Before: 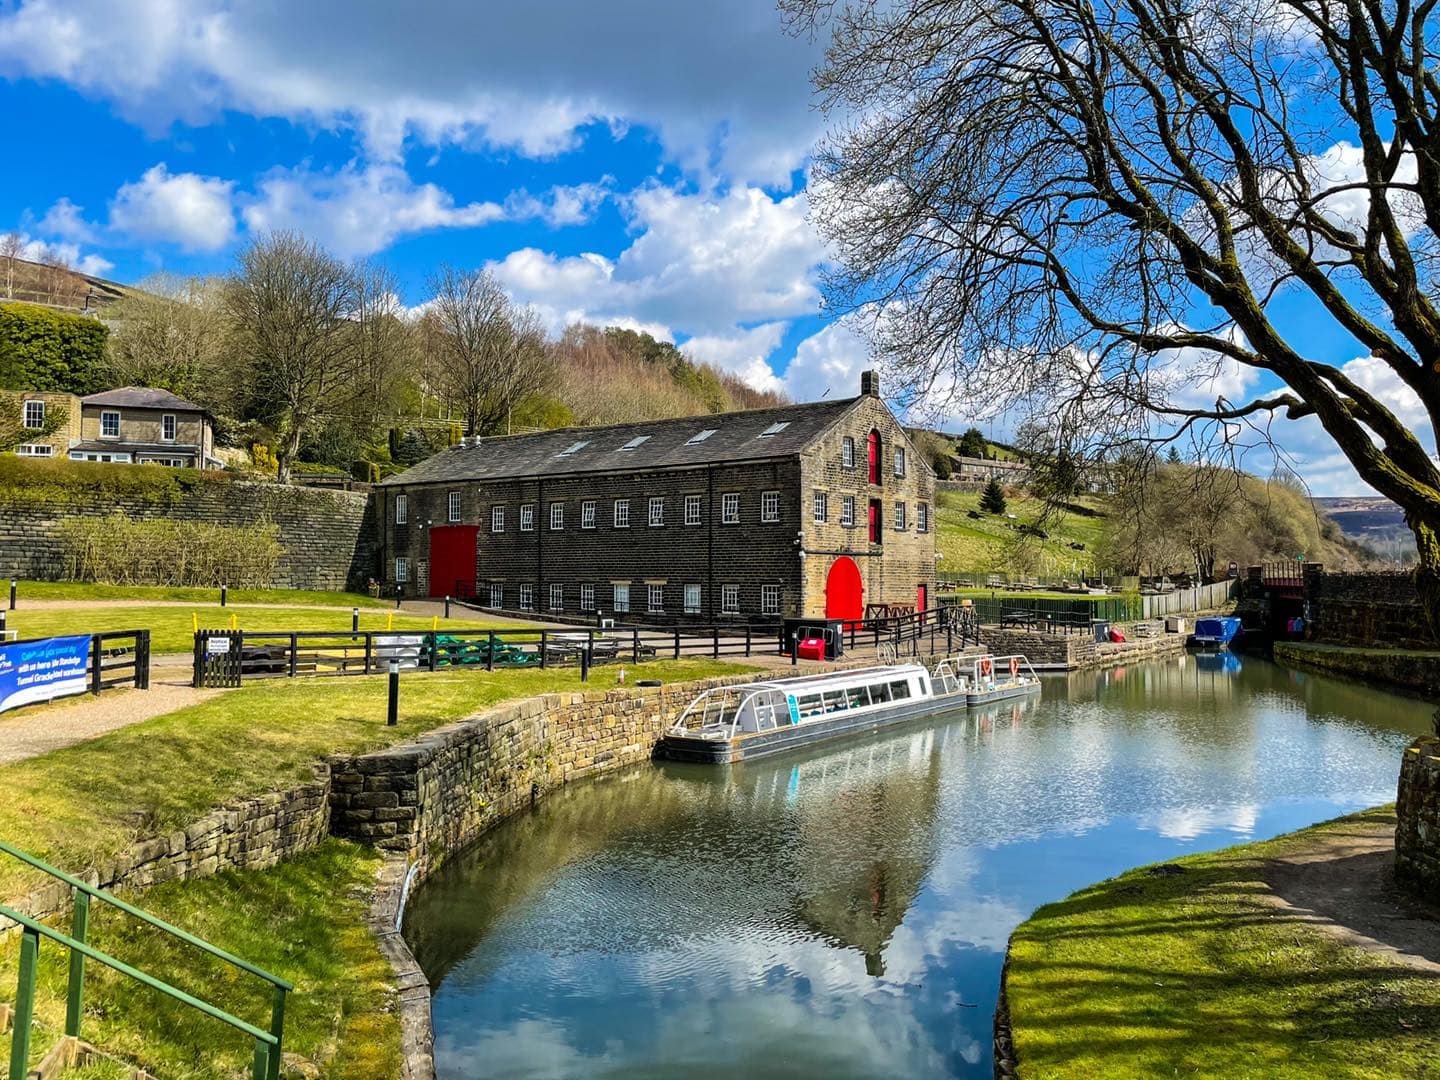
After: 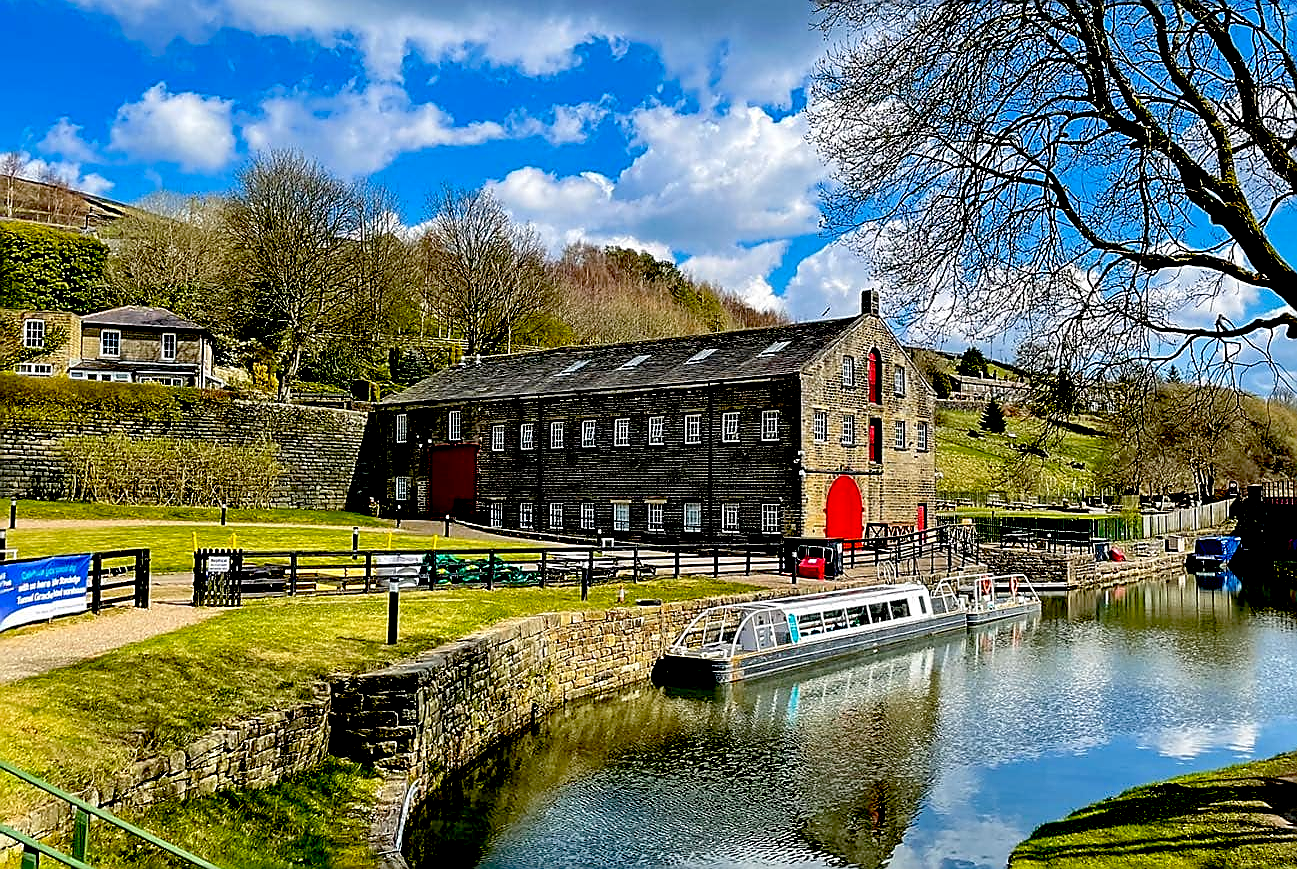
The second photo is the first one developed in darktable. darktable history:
exposure: black level correction 0.048, exposure 0.013 EV, compensate highlight preservation false
crop: top 7.518%, right 9.868%, bottom 11.982%
sharpen: radius 1.408, amount 1.246, threshold 0.758
